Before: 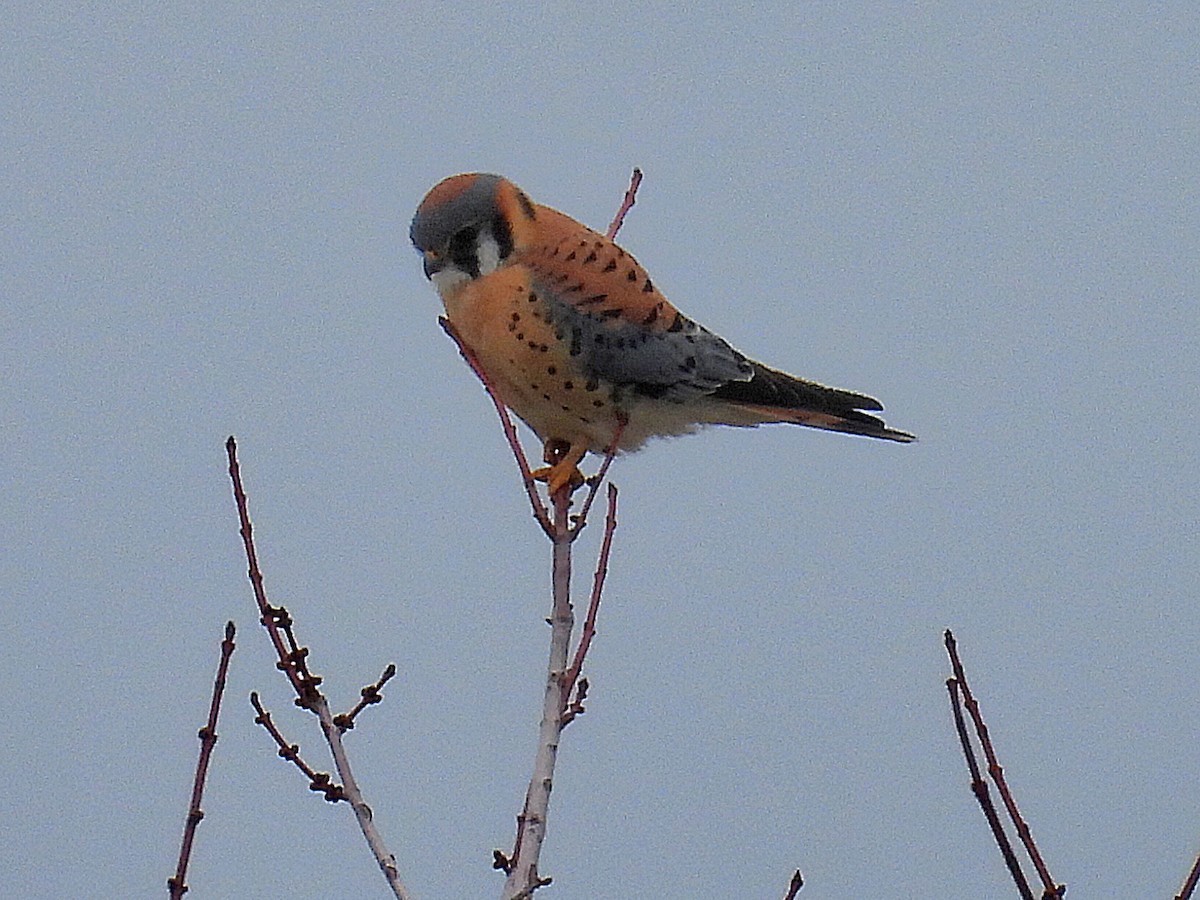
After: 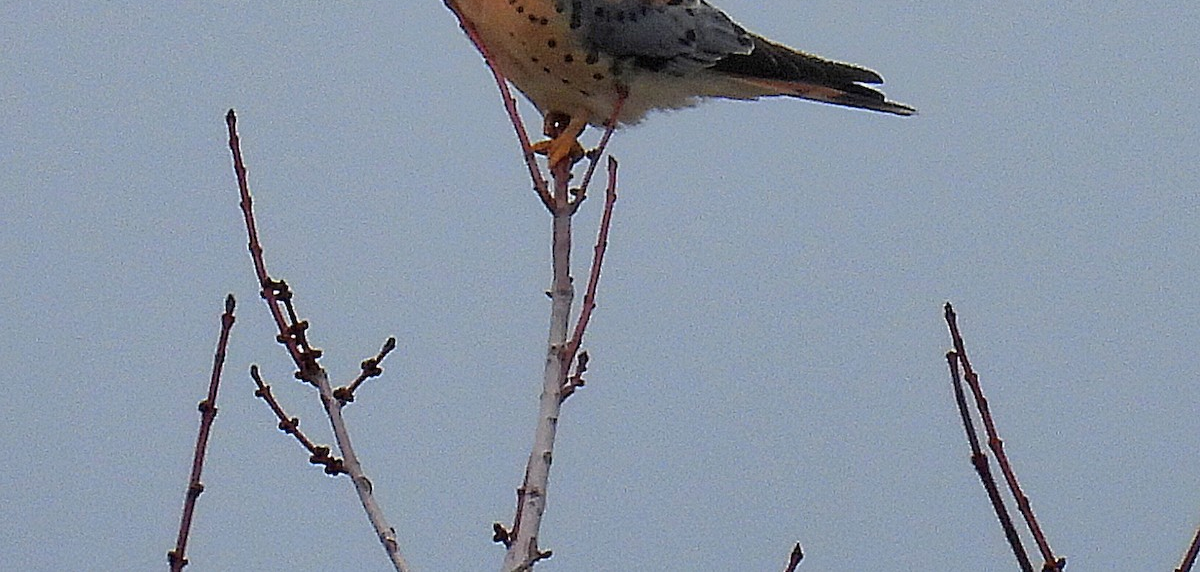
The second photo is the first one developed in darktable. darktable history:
color correction: highlights a* -0.182, highlights b* -0.124
crop and rotate: top 36.435%
